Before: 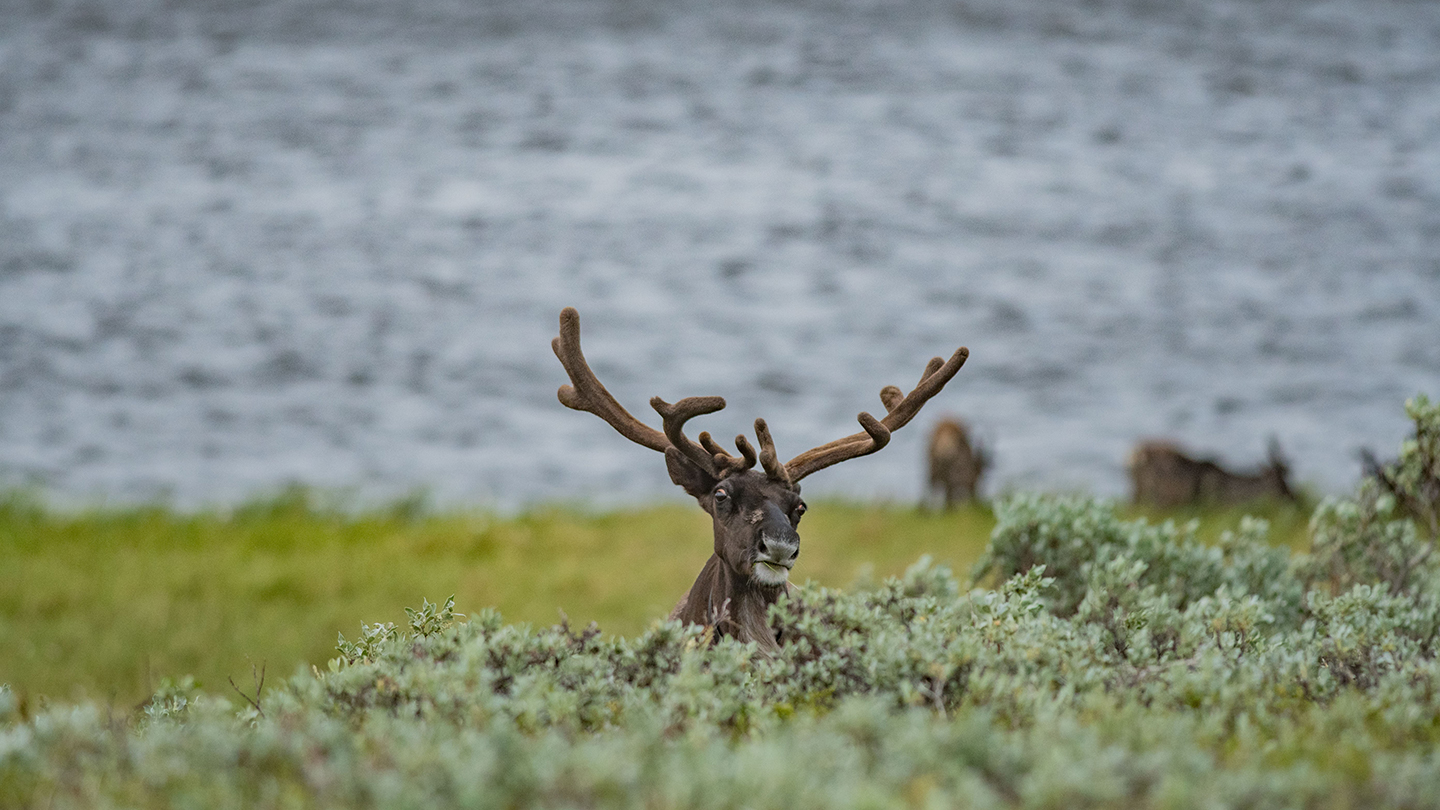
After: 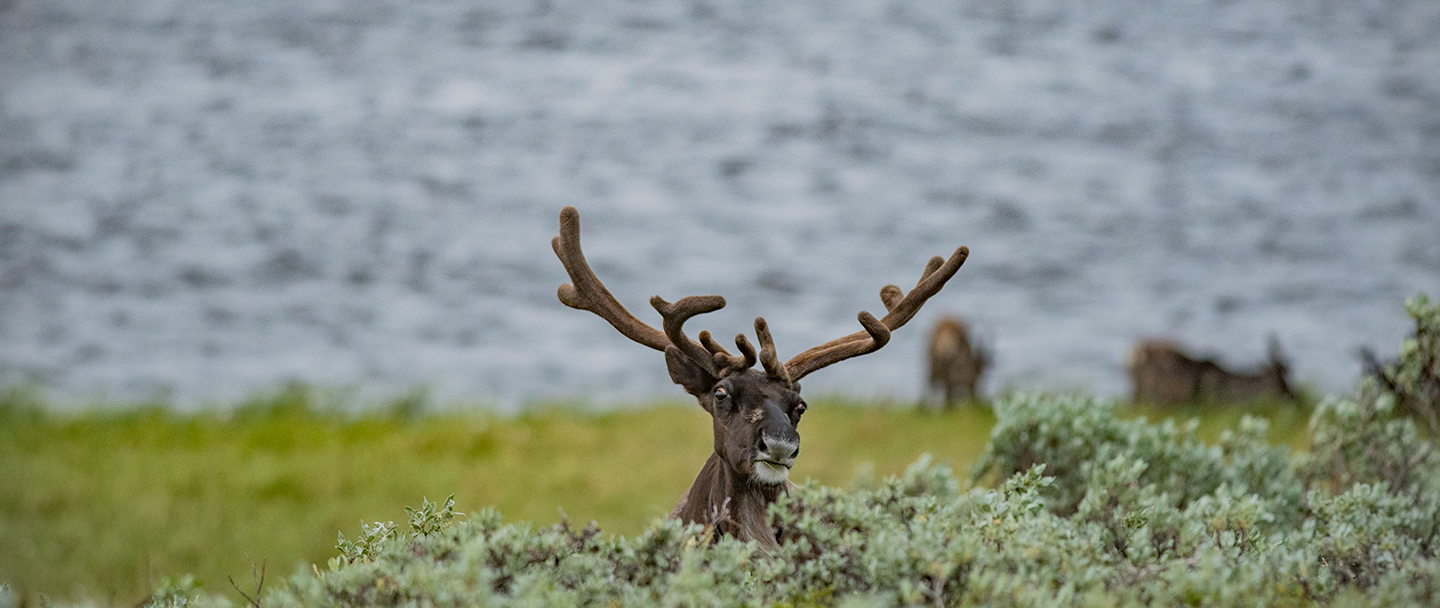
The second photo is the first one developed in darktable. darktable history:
crop and rotate: top 12.51%, bottom 12.321%
vignetting: fall-off radius 61.06%, dithering 8-bit output
exposure: black level correction 0.005, exposure 0.006 EV, compensate exposure bias true, compensate highlight preservation false
